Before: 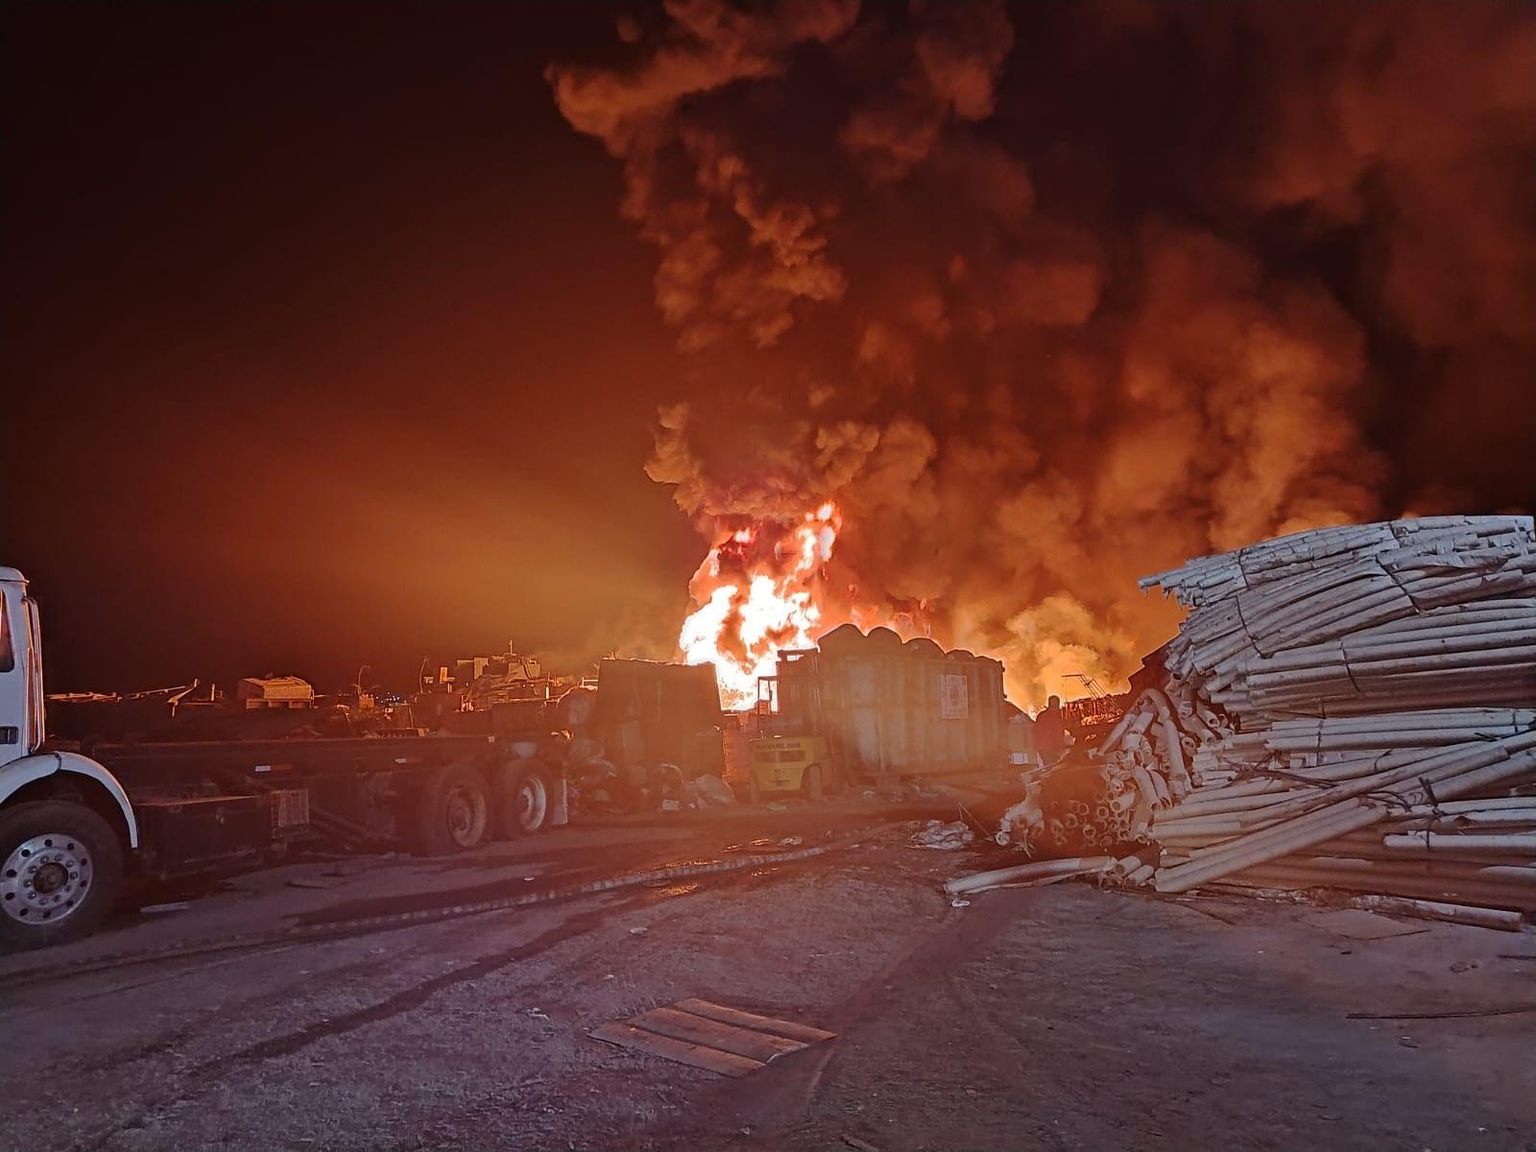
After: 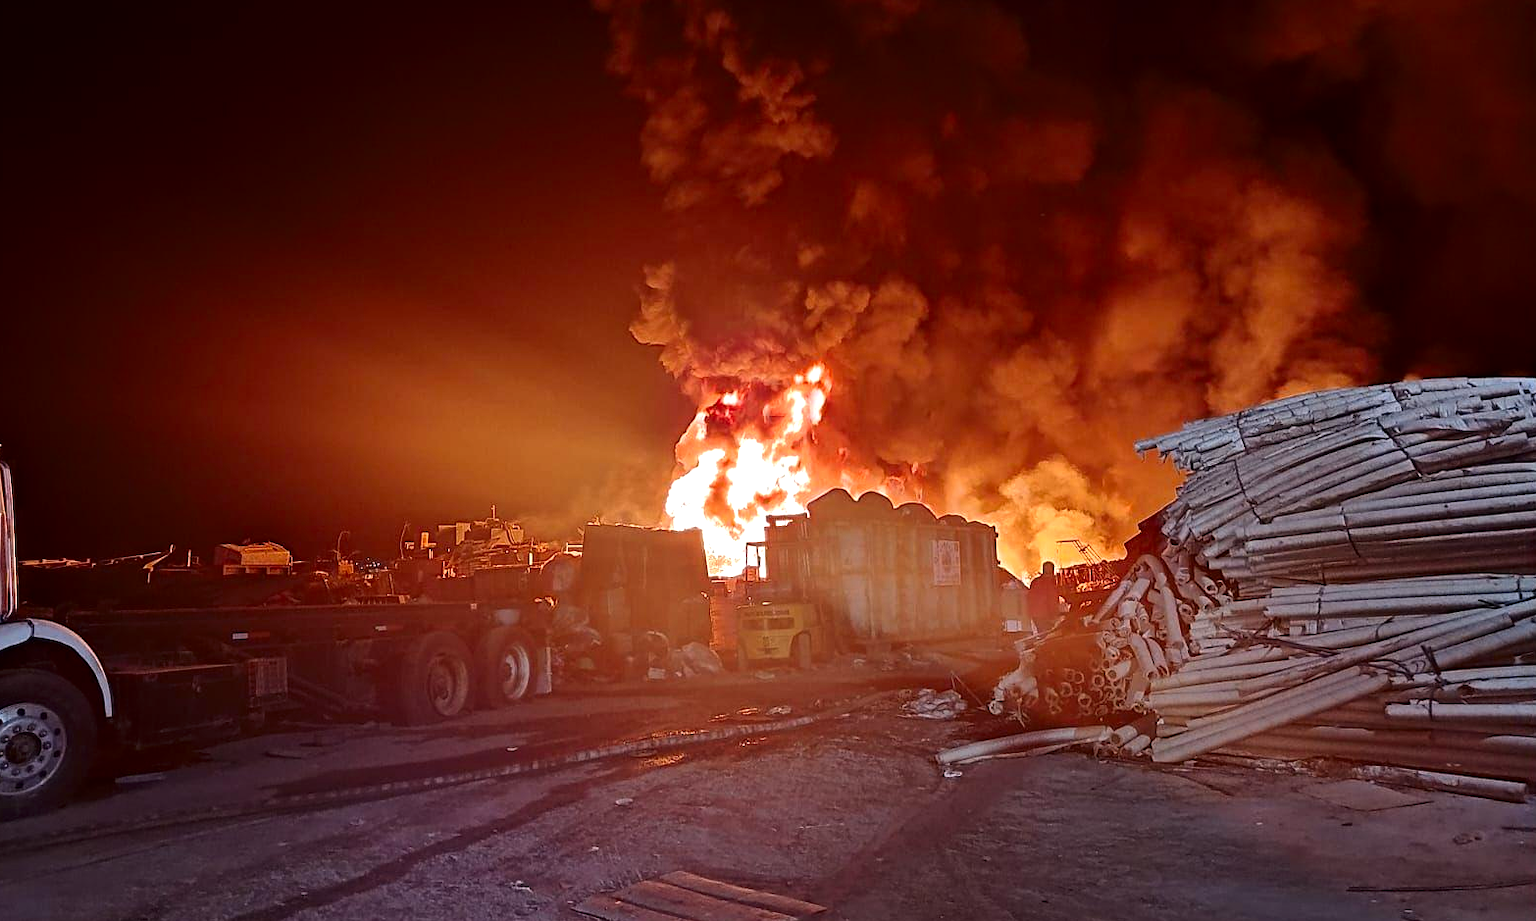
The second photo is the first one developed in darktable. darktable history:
contrast brightness saturation: contrast 0.07, brightness -0.129, saturation 0.055
crop and rotate: left 1.853%, top 12.707%, right 0.226%, bottom 8.983%
tone equalizer: -8 EV -0.761 EV, -7 EV -0.706 EV, -6 EV -0.616 EV, -5 EV -0.399 EV, -3 EV 0.393 EV, -2 EV 0.6 EV, -1 EV 0.68 EV, +0 EV 0.742 EV
